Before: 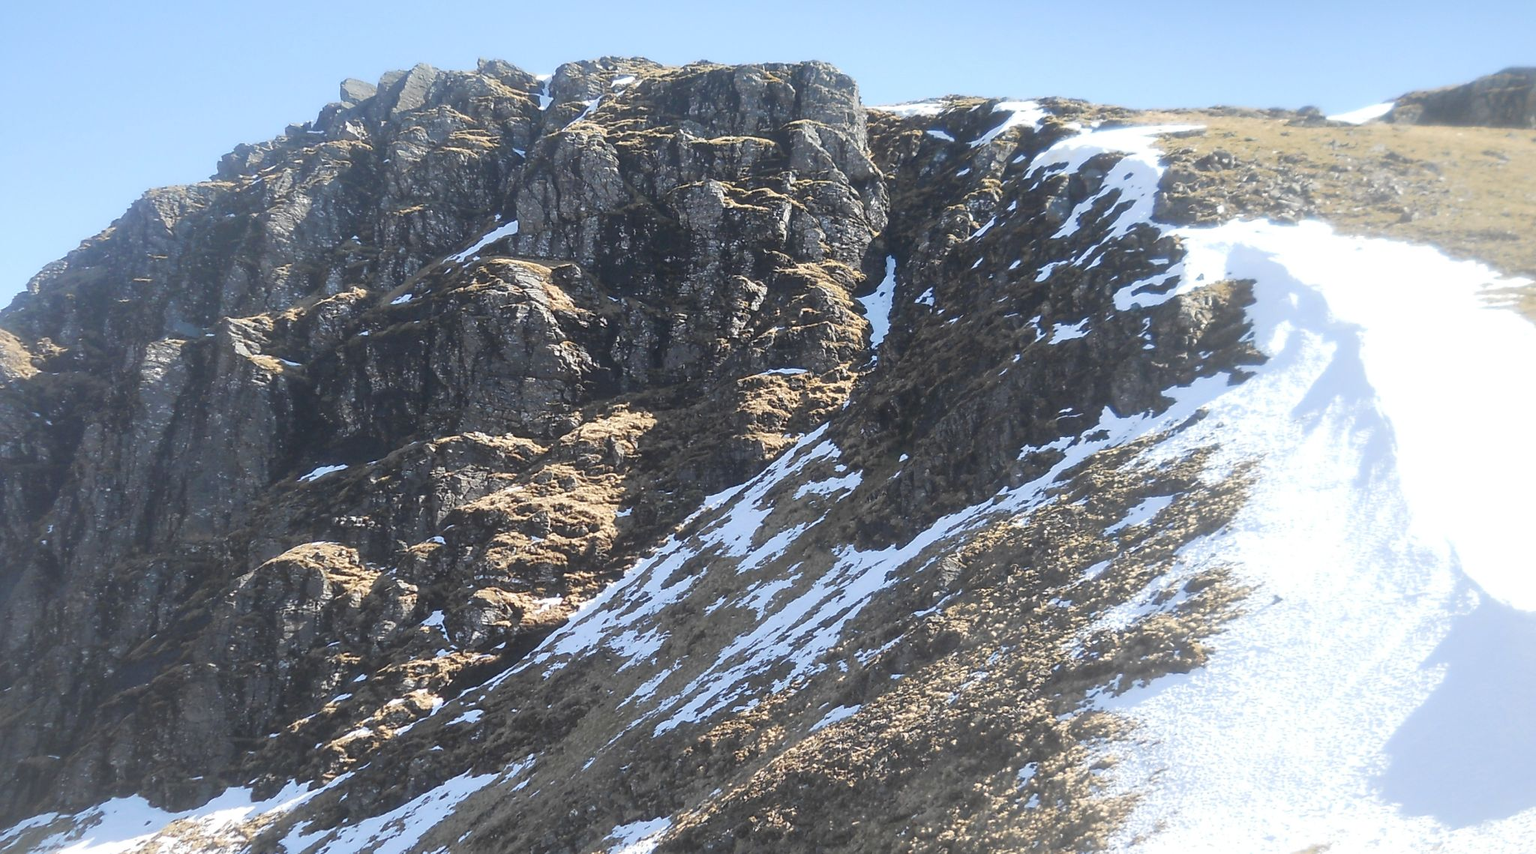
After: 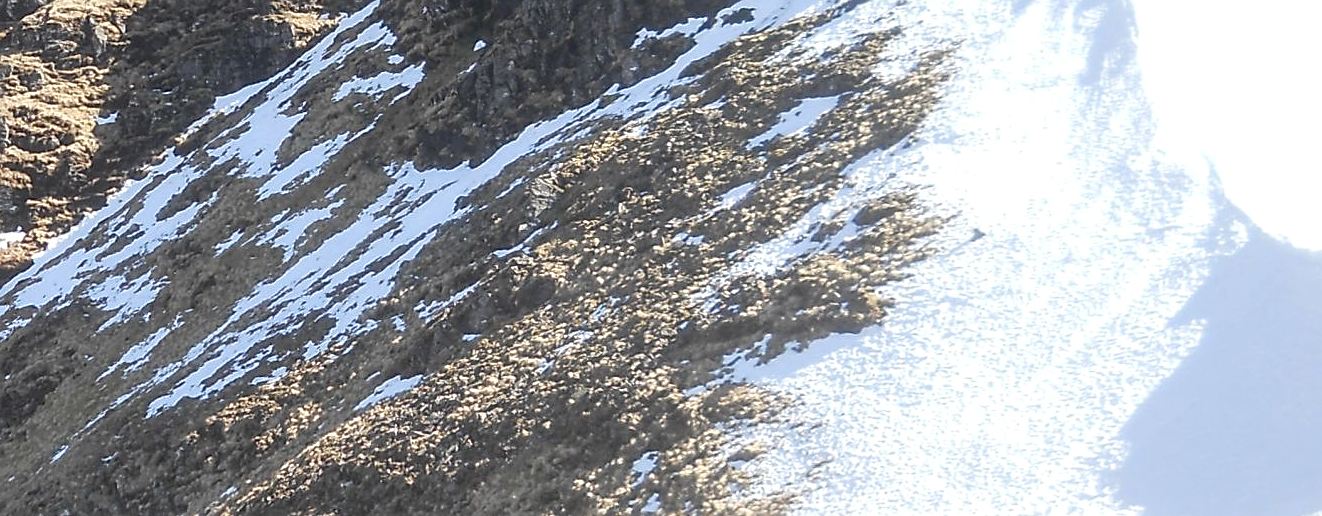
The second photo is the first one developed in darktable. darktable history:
crop and rotate: left 35.419%, top 49.662%, bottom 4.981%
local contrast: on, module defaults
sharpen: on, module defaults
